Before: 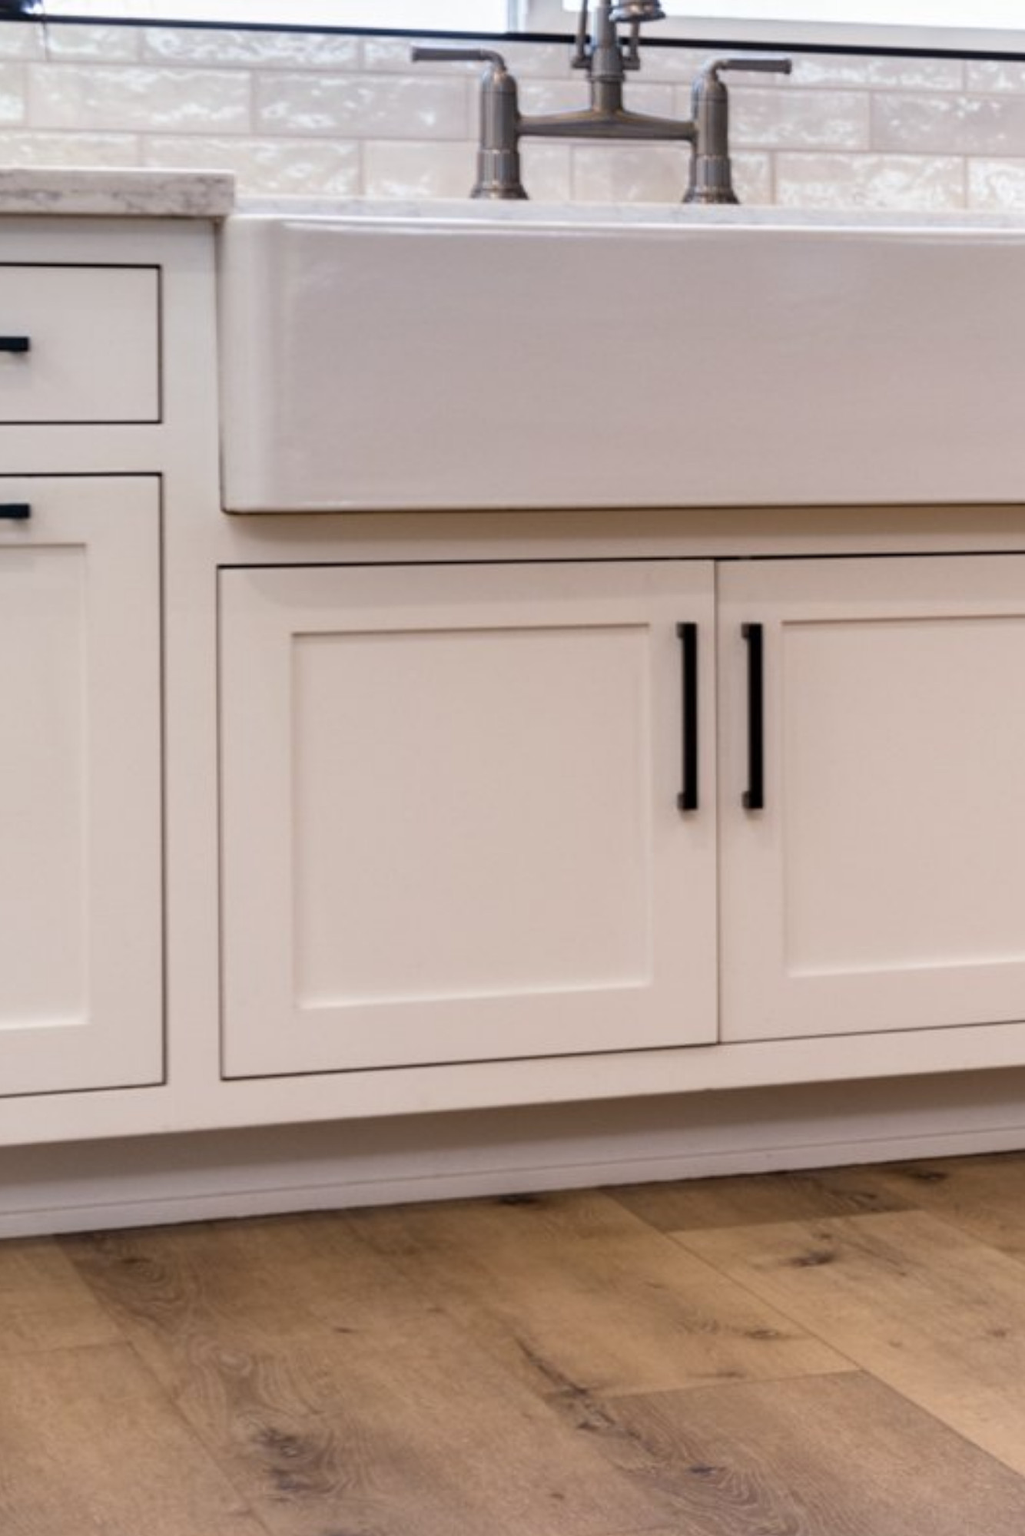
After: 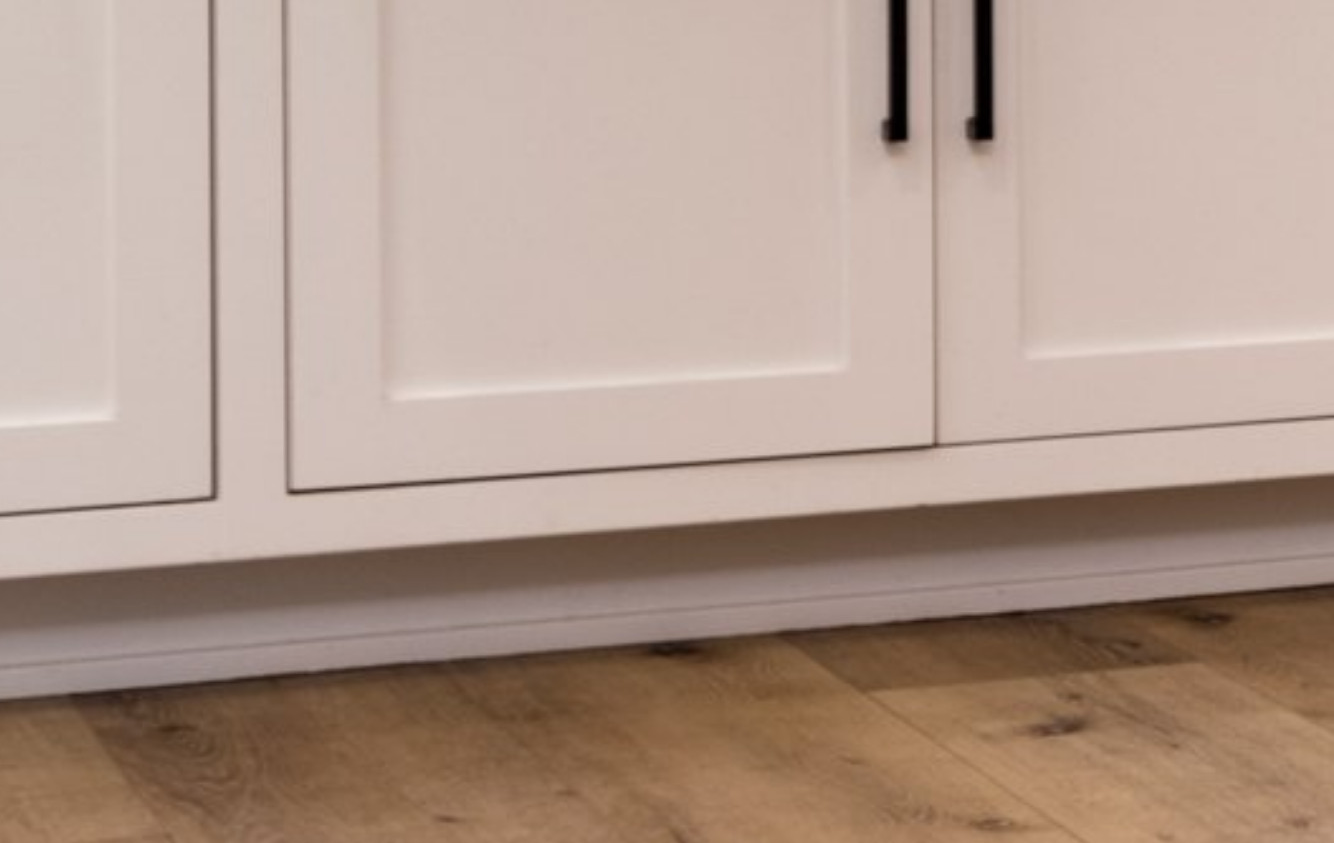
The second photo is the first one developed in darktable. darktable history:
crop: top 45.672%, bottom 12.162%
